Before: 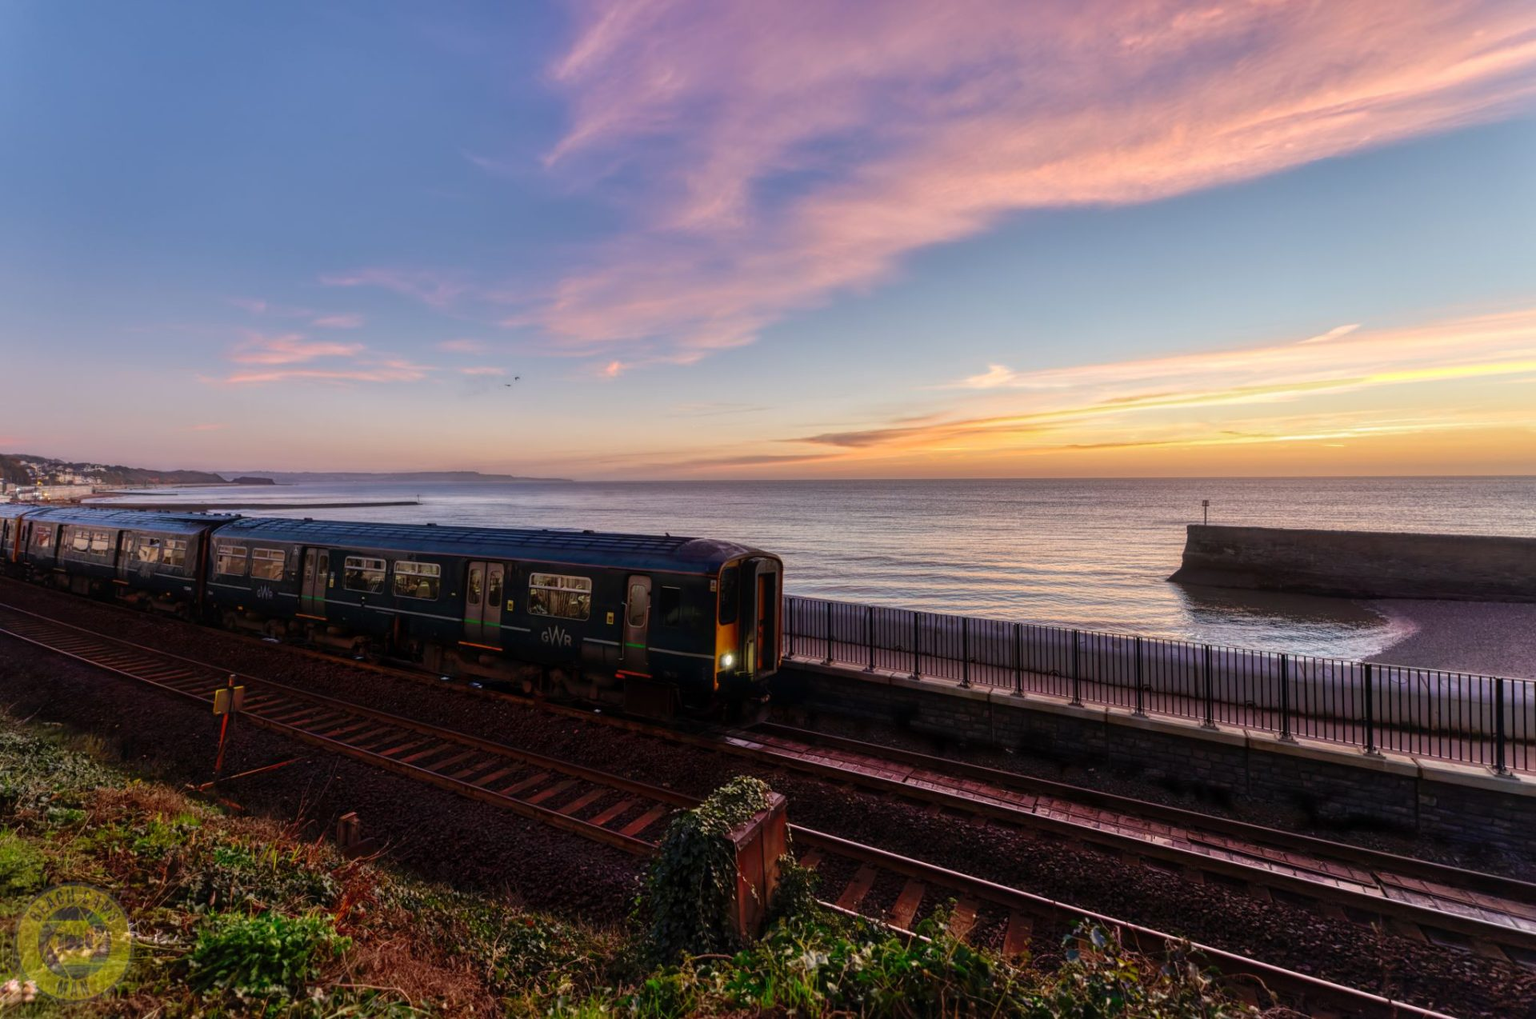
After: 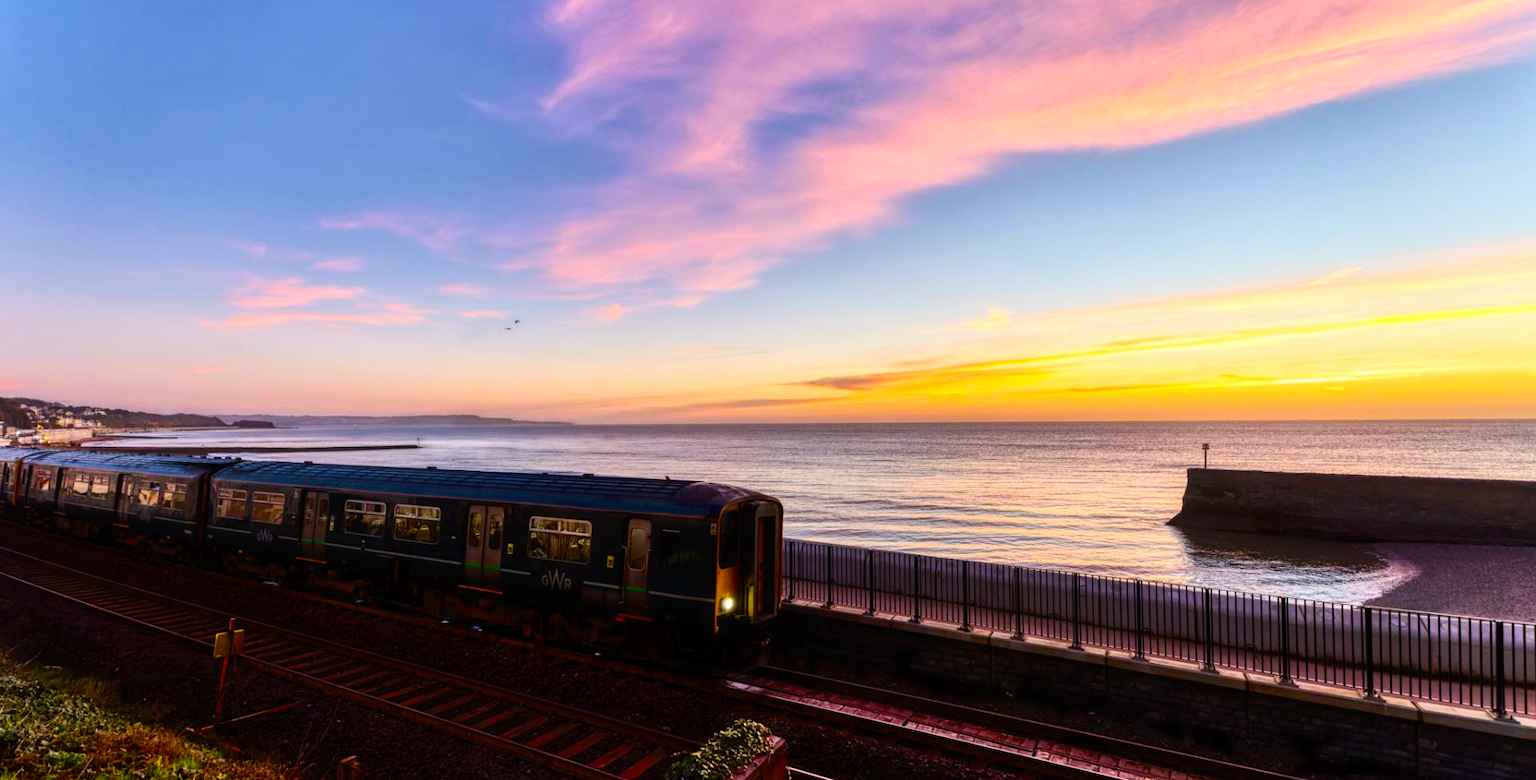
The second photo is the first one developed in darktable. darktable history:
crop: top 5.584%, bottom 17.776%
color balance rgb: shadows lift › luminance -9.257%, power › chroma 0.675%, power › hue 60°, linear chroma grading › global chroma 0.964%, perceptual saturation grading › global saturation 30.017%, global vibrance 35.129%, contrast 10.582%
contrast brightness saturation: contrast 0.236, brightness 0.087
